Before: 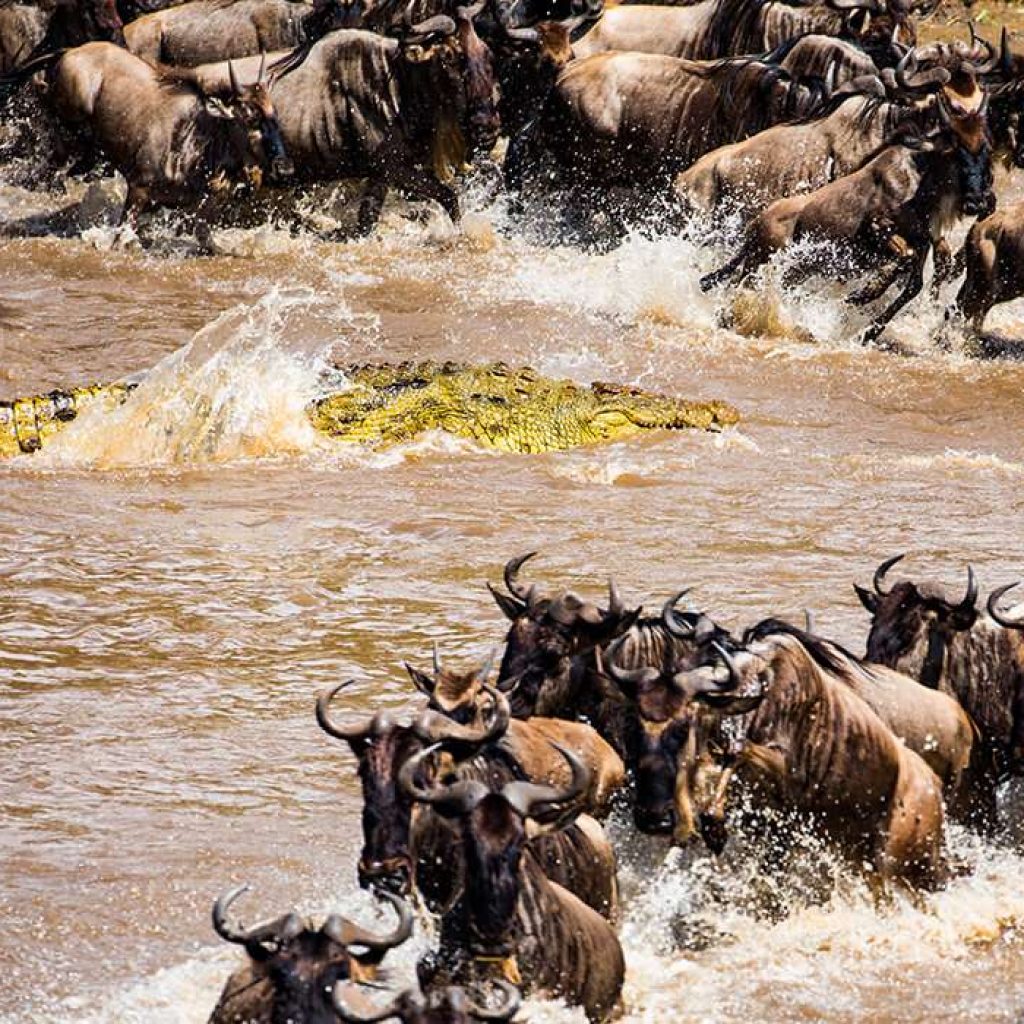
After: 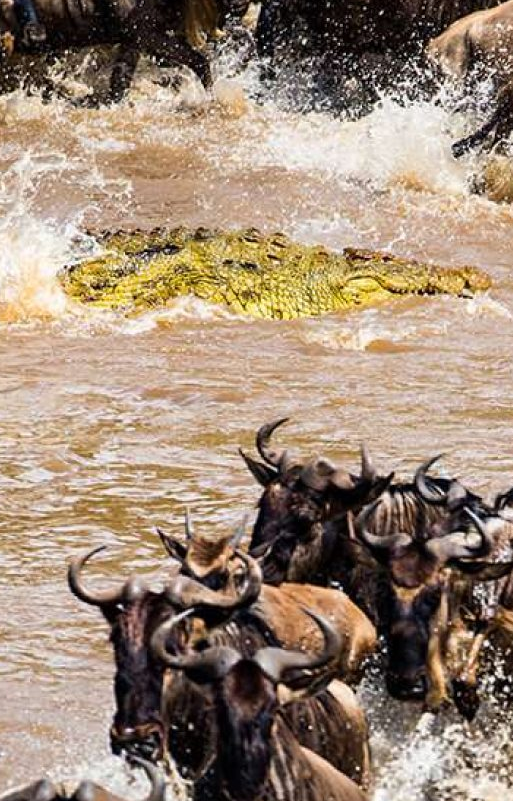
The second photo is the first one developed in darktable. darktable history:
crop and rotate: angle 0.016°, left 24.244%, top 13.134%, right 25.556%, bottom 8.605%
